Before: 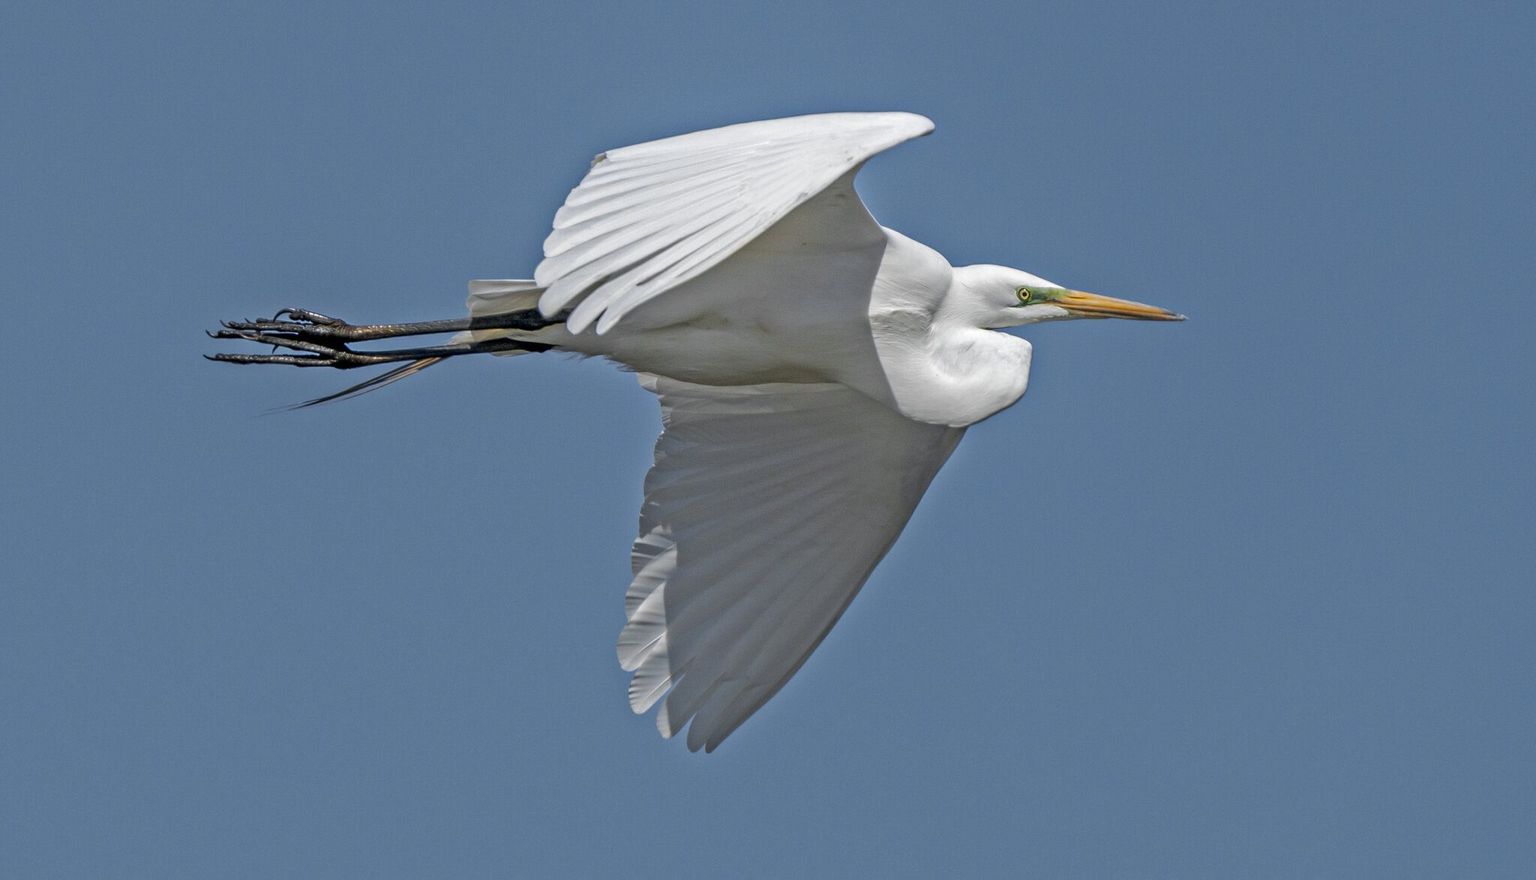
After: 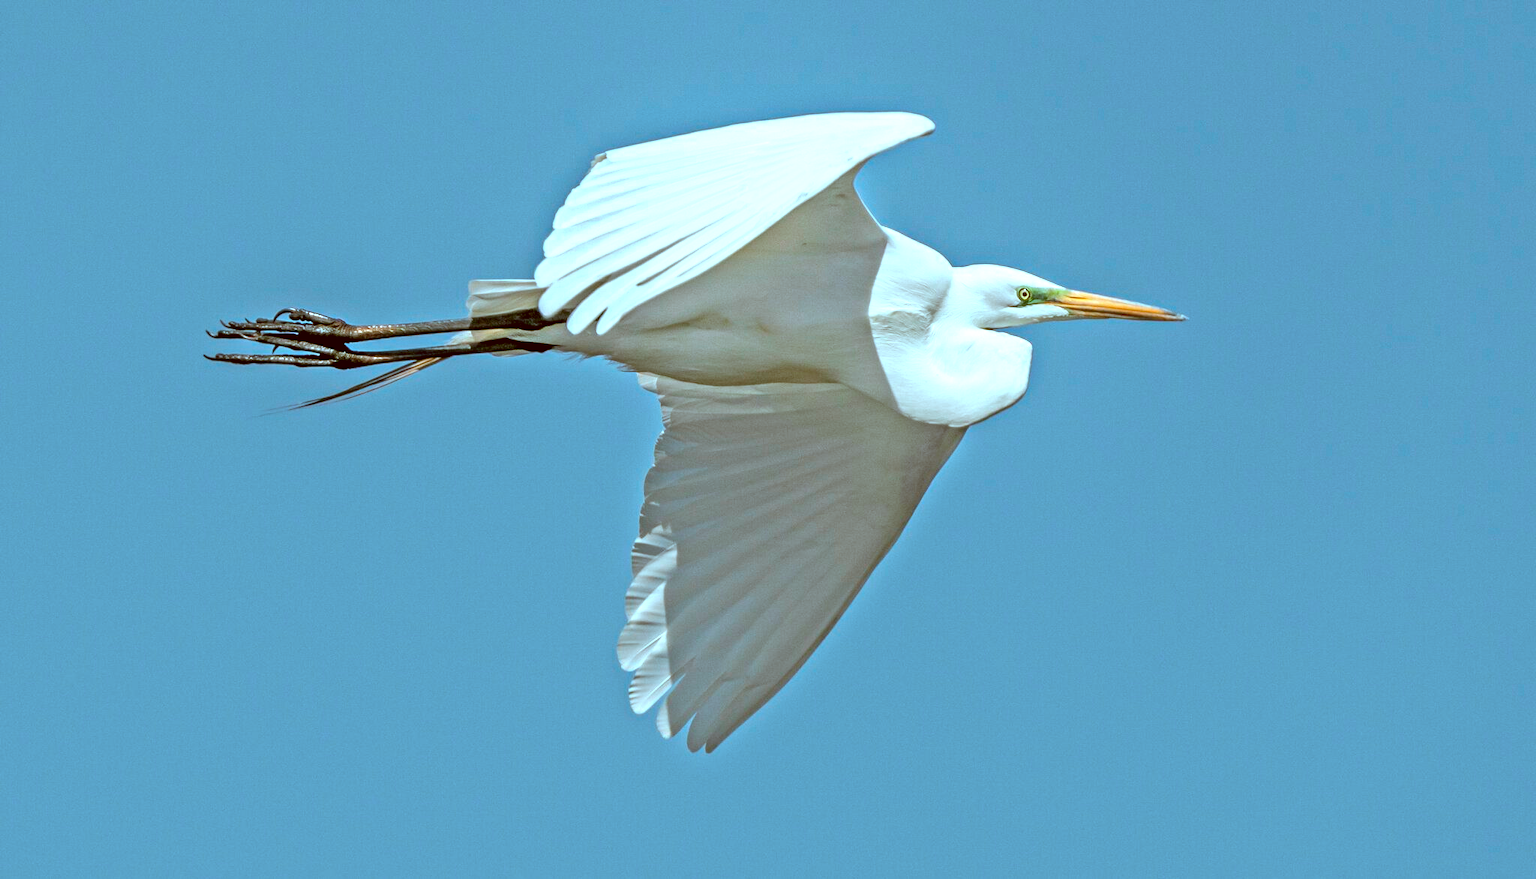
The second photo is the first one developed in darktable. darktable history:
exposure: black level correction 0, exposure 0.9 EV, compensate highlight preservation false
color correction: highlights a* -14.62, highlights b* -16.22, shadows a* 10.12, shadows b* 29.4
